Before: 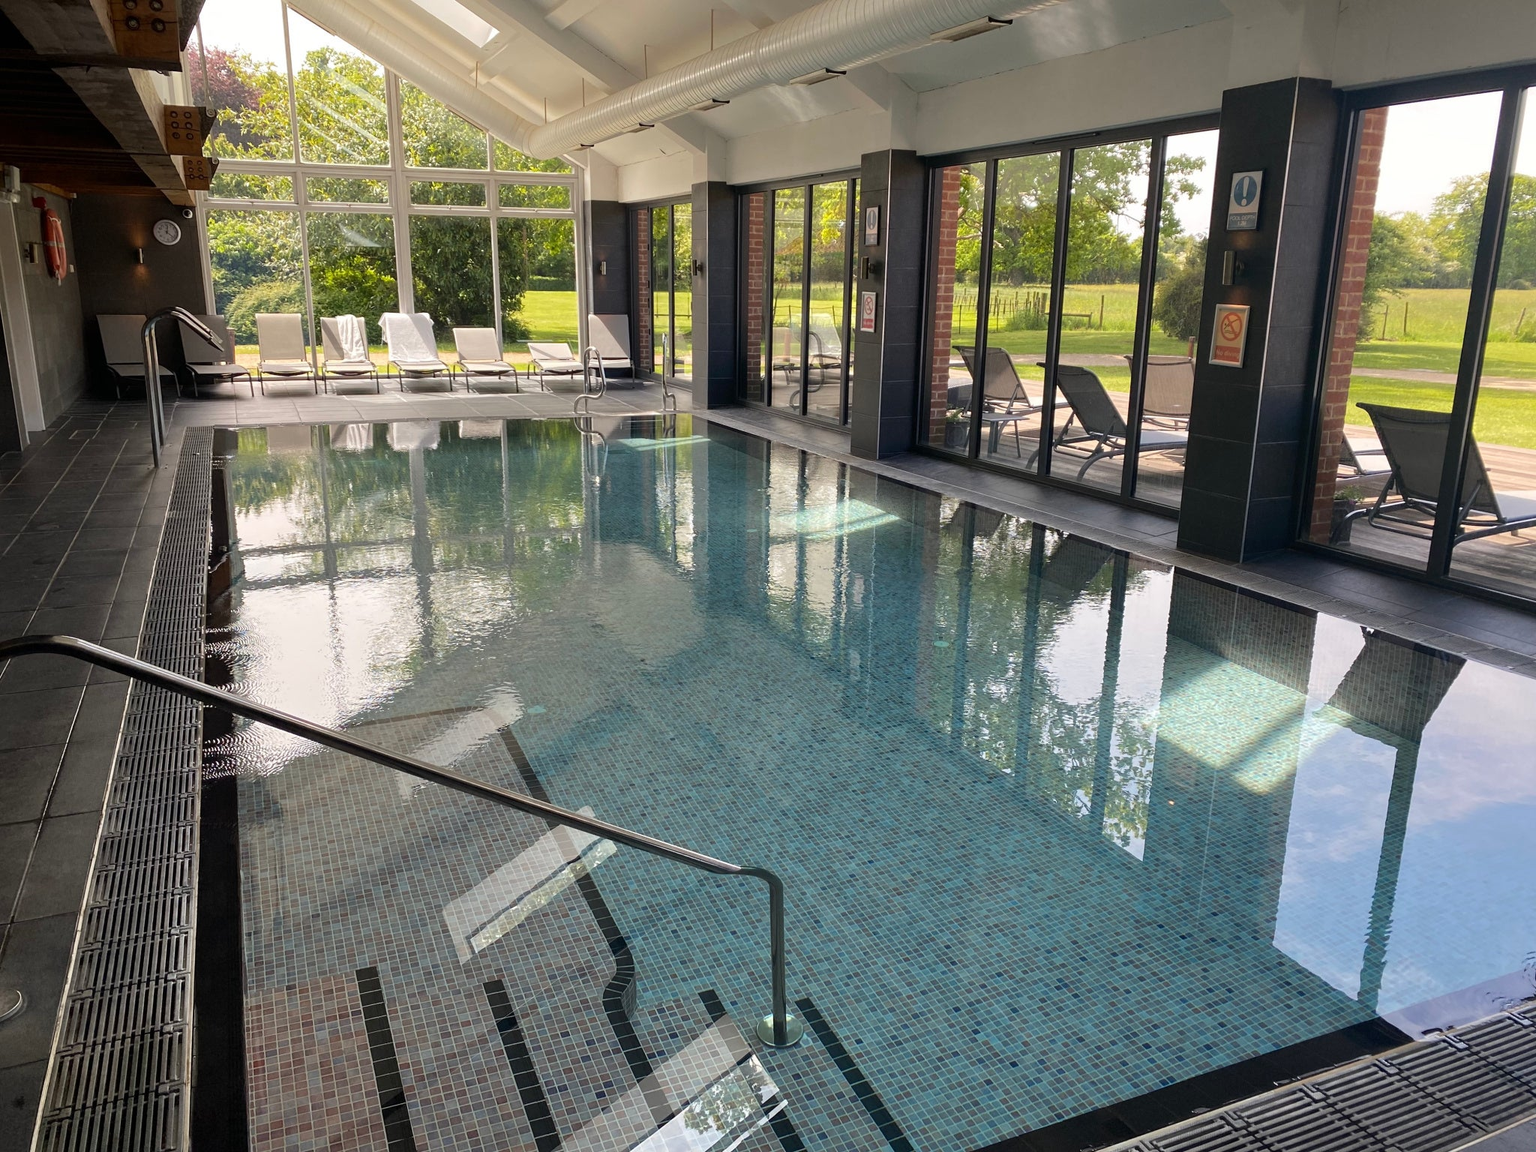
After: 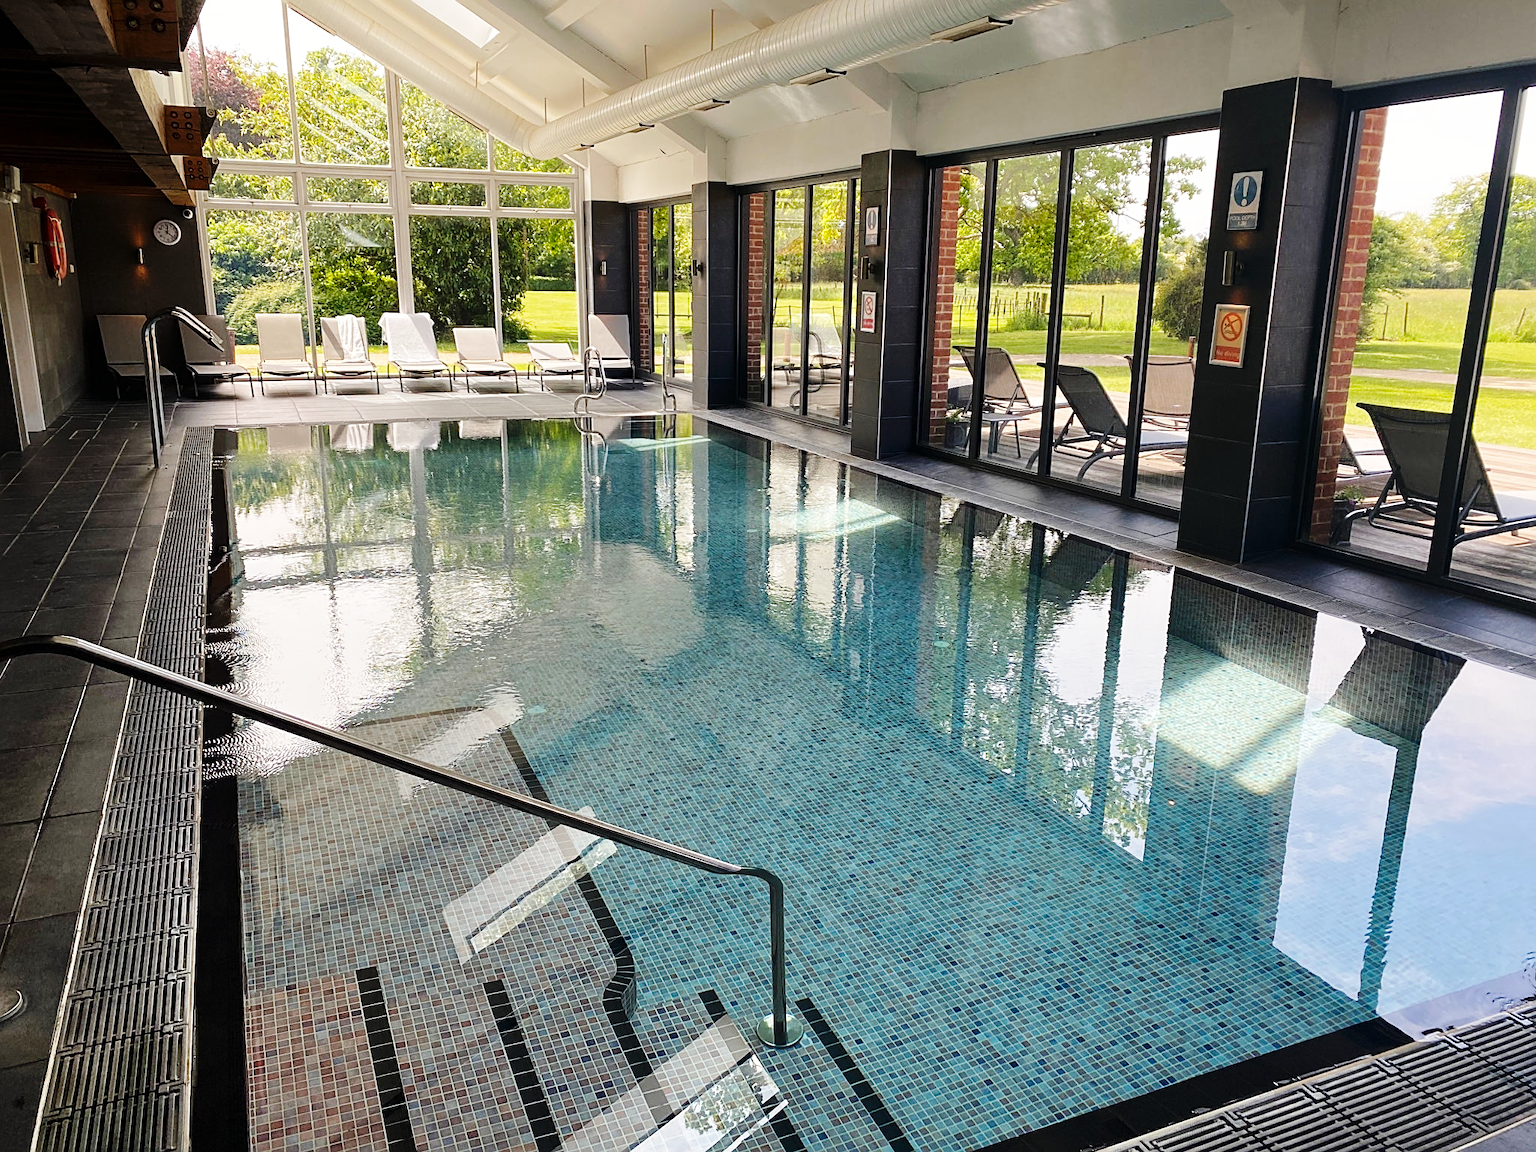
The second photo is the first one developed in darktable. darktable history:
base curve: curves: ch0 [(0, 0) (0.036, 0.025) (0.121, 0.166) (0.206, 0.329) (0.605, 0.79) (1, 1)], preserve colors none
sharpen: on, module defaults
